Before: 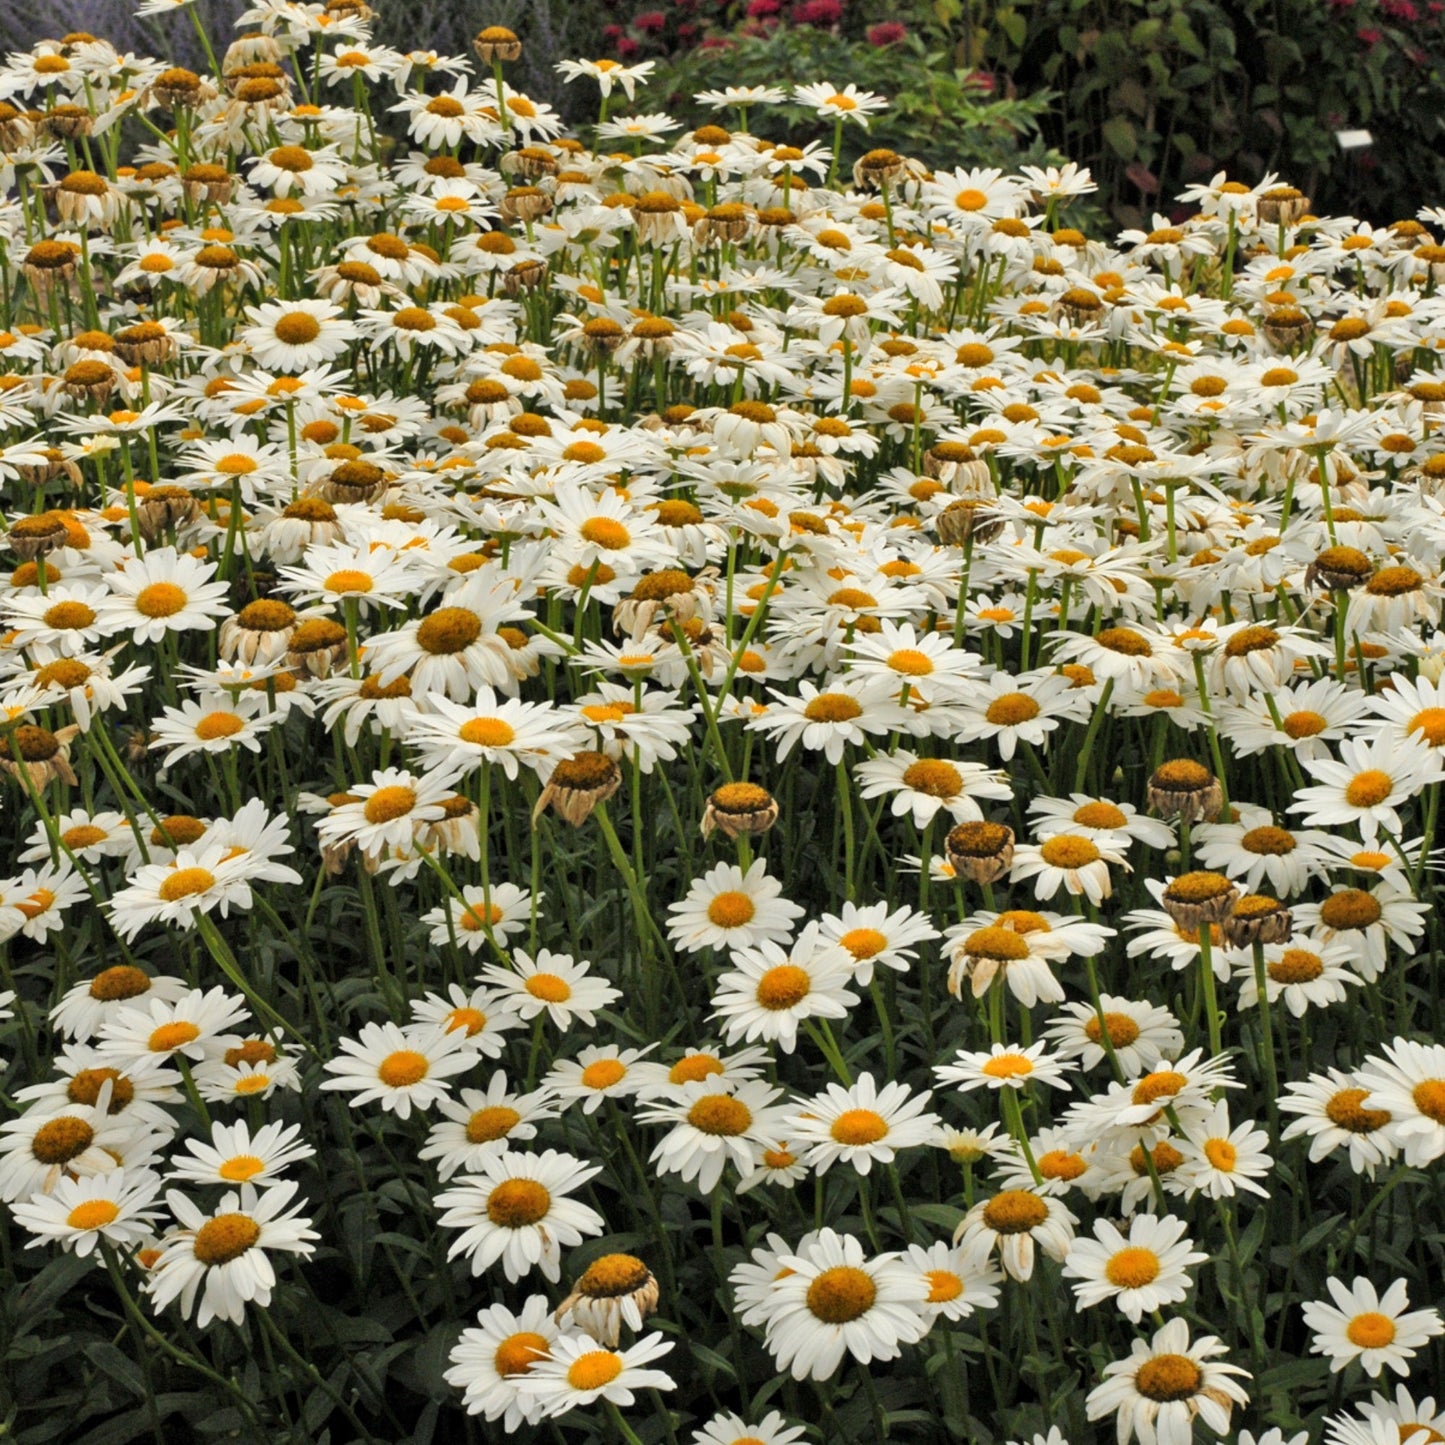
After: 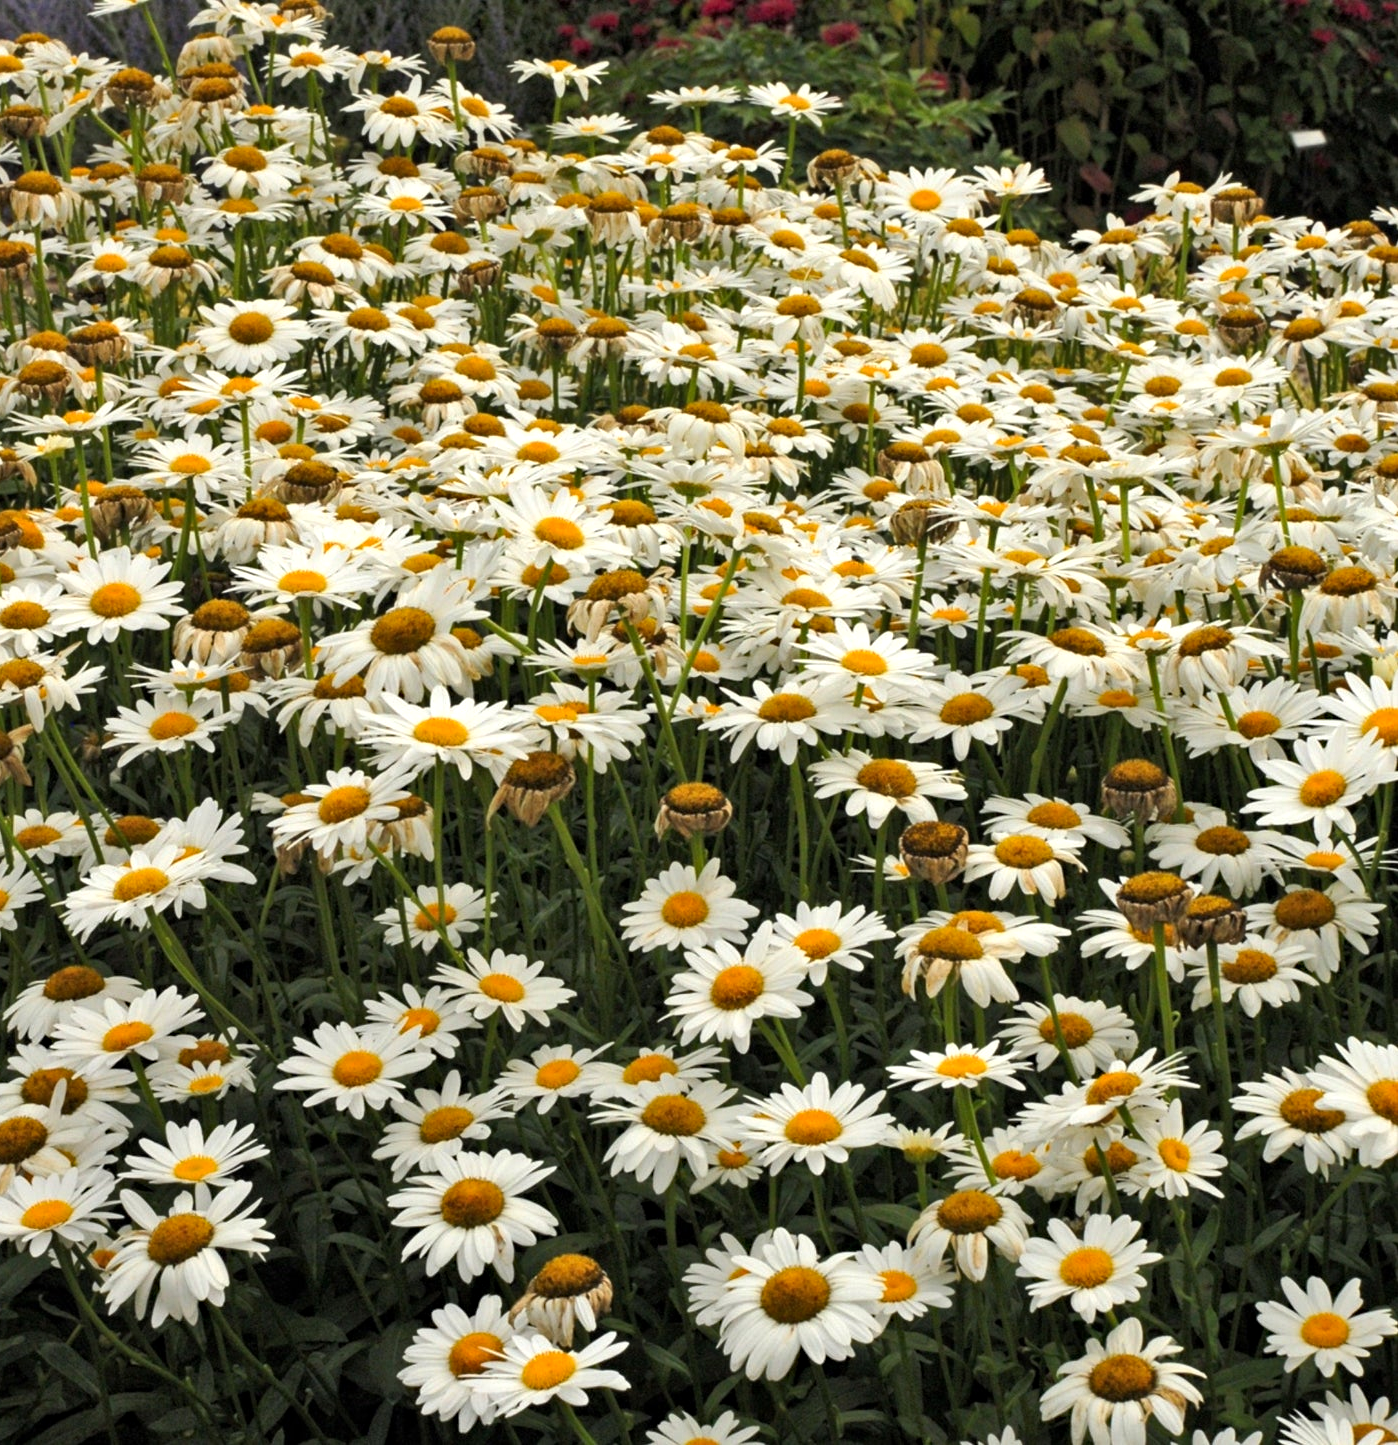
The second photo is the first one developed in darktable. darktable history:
haze removal: adaptive false
crop and rotate: left 3.238%
tone equalizer: -8 EV -0.001 EV, -7 EV 0.001 EV, -6 EV -0.002 EV, -5 EV -0.003 EV, -4 EV -0.062 EV, -3 EV -0.222 EV, -2 EV -0.267 EV, -1 EV 0.105 EV, +0 EV 0.303 EV
